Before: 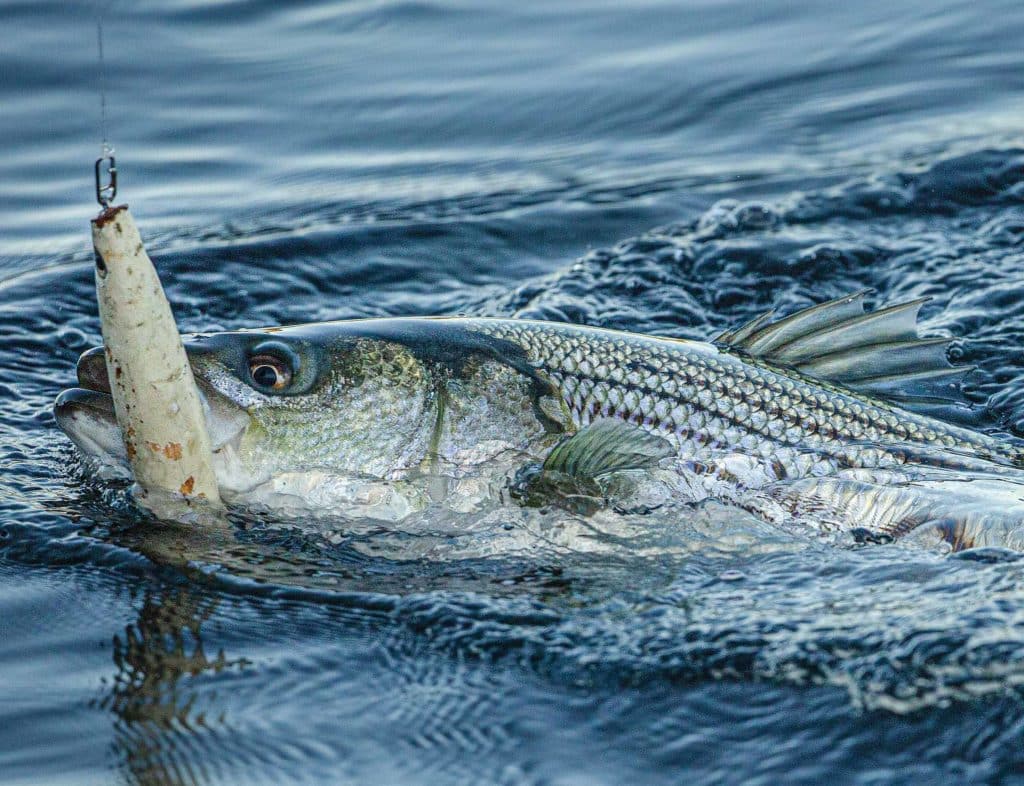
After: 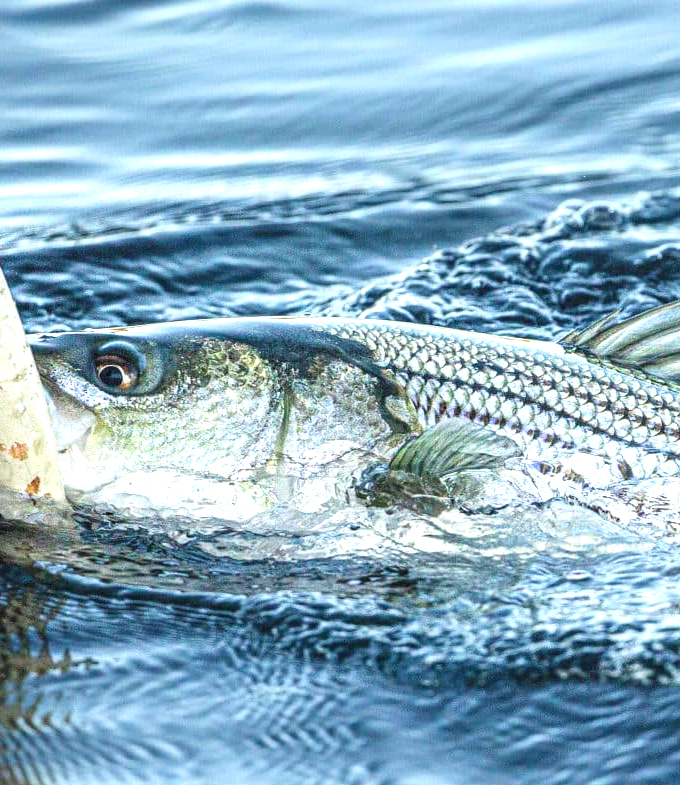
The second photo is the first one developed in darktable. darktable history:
exposure: black level correction 0, exposure 0.897 EV, compensate highlight preservation false
crop and rotate: left 15.129%, right 18.412%
shadows and highlights: shadows -12.61, white point adjustment 3.98, highlights 28.07
